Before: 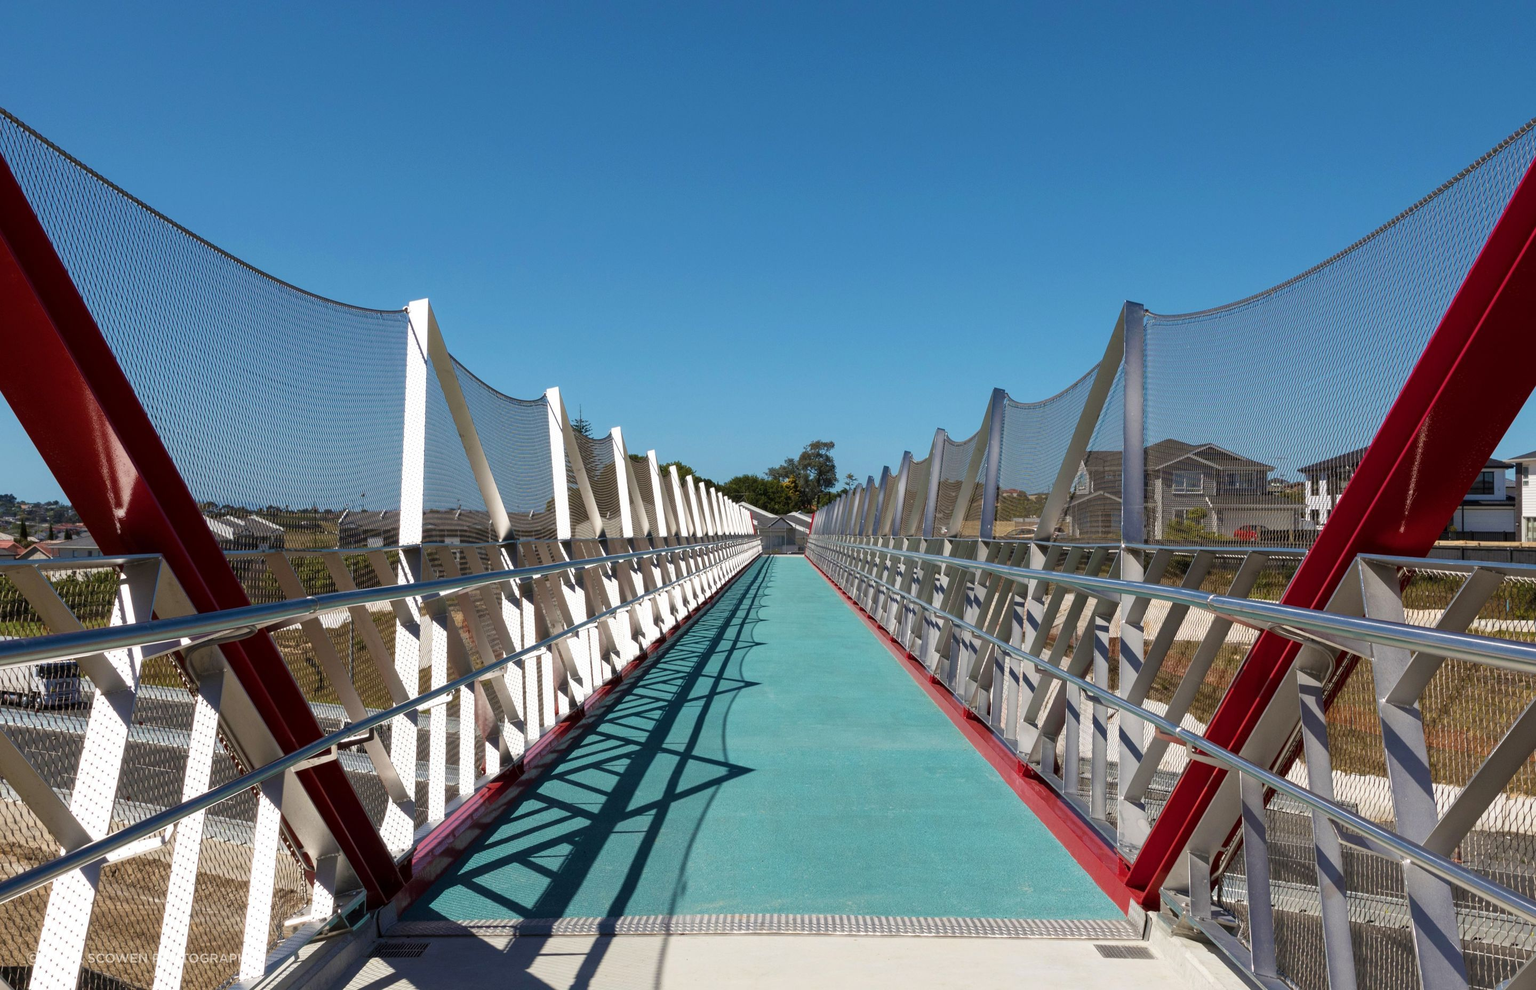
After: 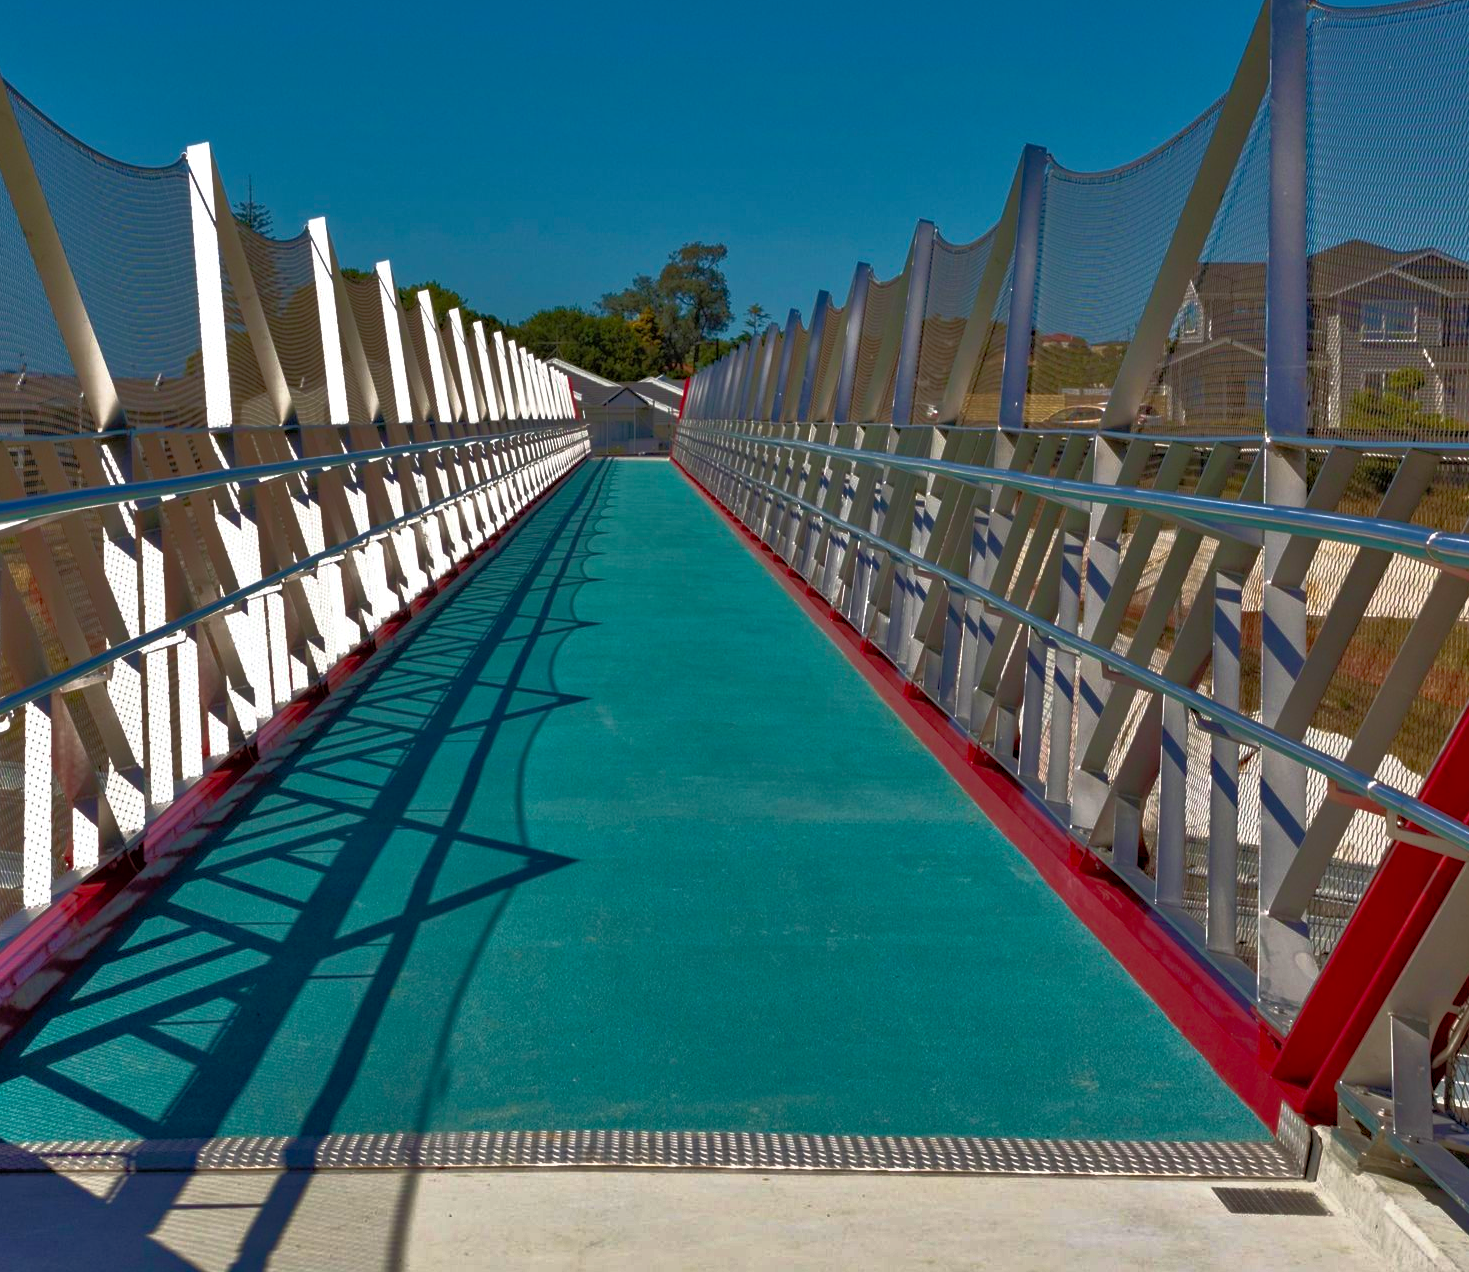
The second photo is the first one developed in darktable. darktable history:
velvia: on, module defaults
base curve: curves: ch0 [(0, 0) (0.564, 0.291) (0.802, 0.731) (1, 1)]
haze removal: compatibility mode true, adaptive false
color correction: highlights b* -0.015, saturation 1.37
crop and rotate: left 29.114%, top 31.462%, right 19.856%
tone equalizer: -7 EV 0.152 EV, -6 EV 0.628 EV, -5 EV 1.17 EV, -4 EV 1.32 EV, -3 EV 1.13 EV, -2 EV 0.6 EV, -1 EV 0.153 EV
shadows and highlights: low approximation 0.01, soften with gaussian
